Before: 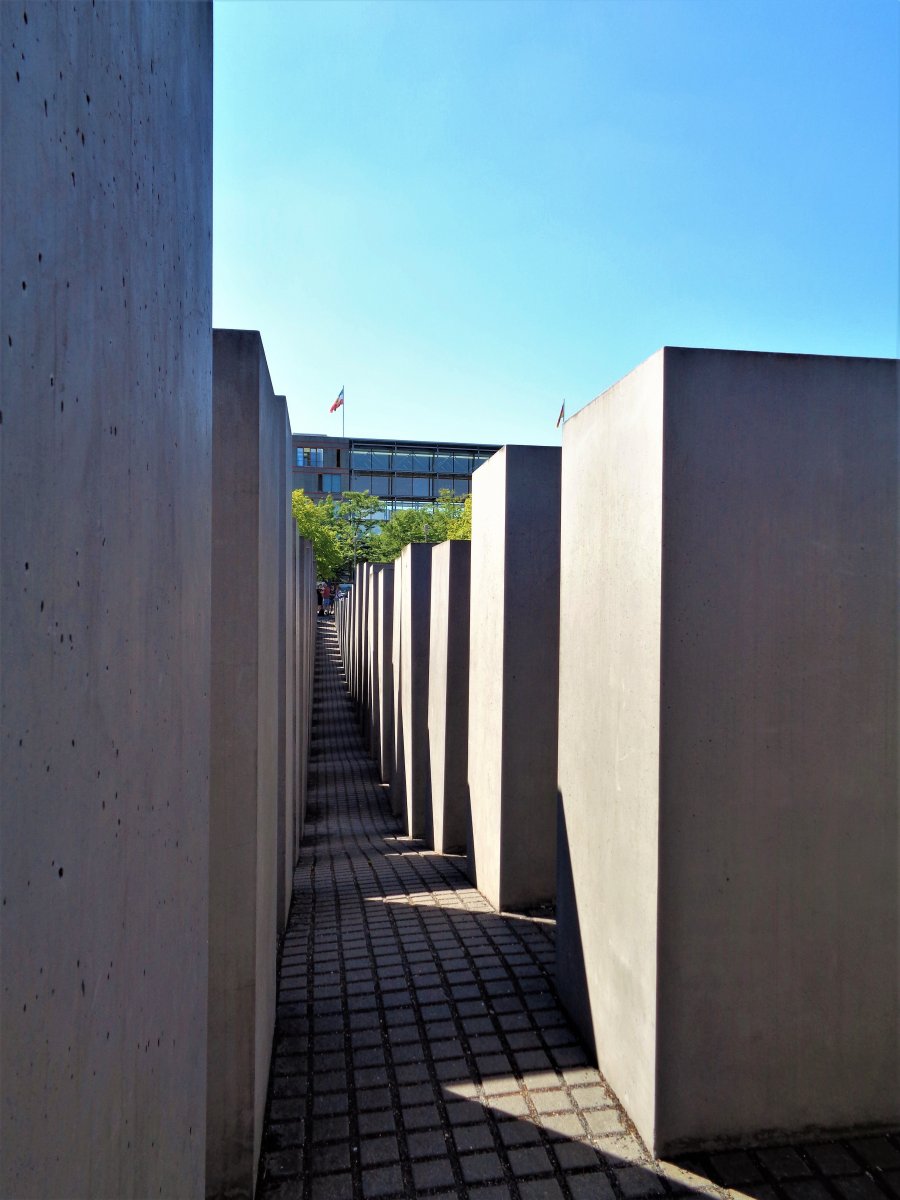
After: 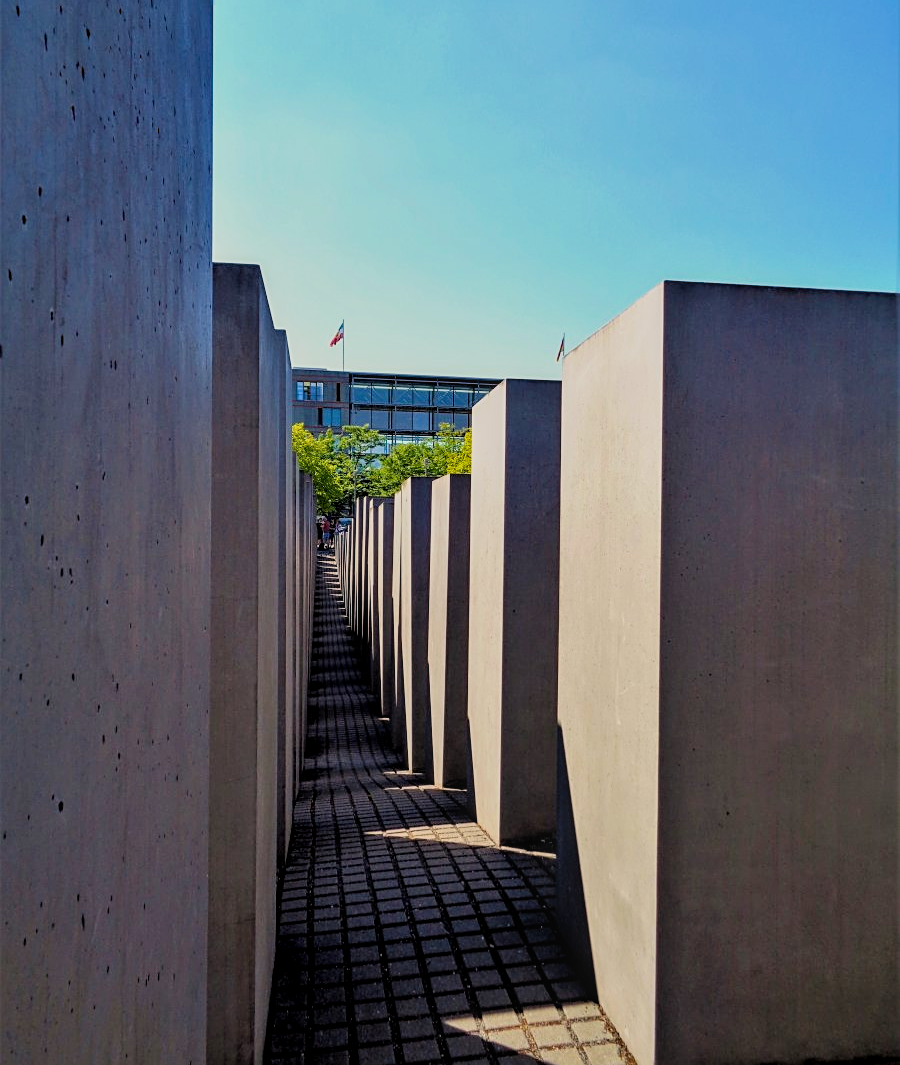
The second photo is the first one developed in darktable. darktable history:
filmic rgb: black relative exposure -7.96 EV, white relative exposure 4.01 EV, hardness 4.1, contrast 0.933
contrast equalizer: y [[0.5, 0.486, 0.447, 0.446, 0.489, 0.5], [0.5 ×6], [0.5 ×6], [0 ×6], [0 ×6]], mix -0.181
crop and rotate: top 5.543%, bottom 5.663%
exposure: compensate exposure bias true, compensate highlight preservation false
local contrast: on, module defaults
color balance rgb: shadows lift › luminance -19.786%, highlights gain › chroma 2.015%, highlights gain › hue 66.49°, perceptual saturation grading › global saturation 25.885%, global vibrance 24.409%
sharpen: on, module defaults
